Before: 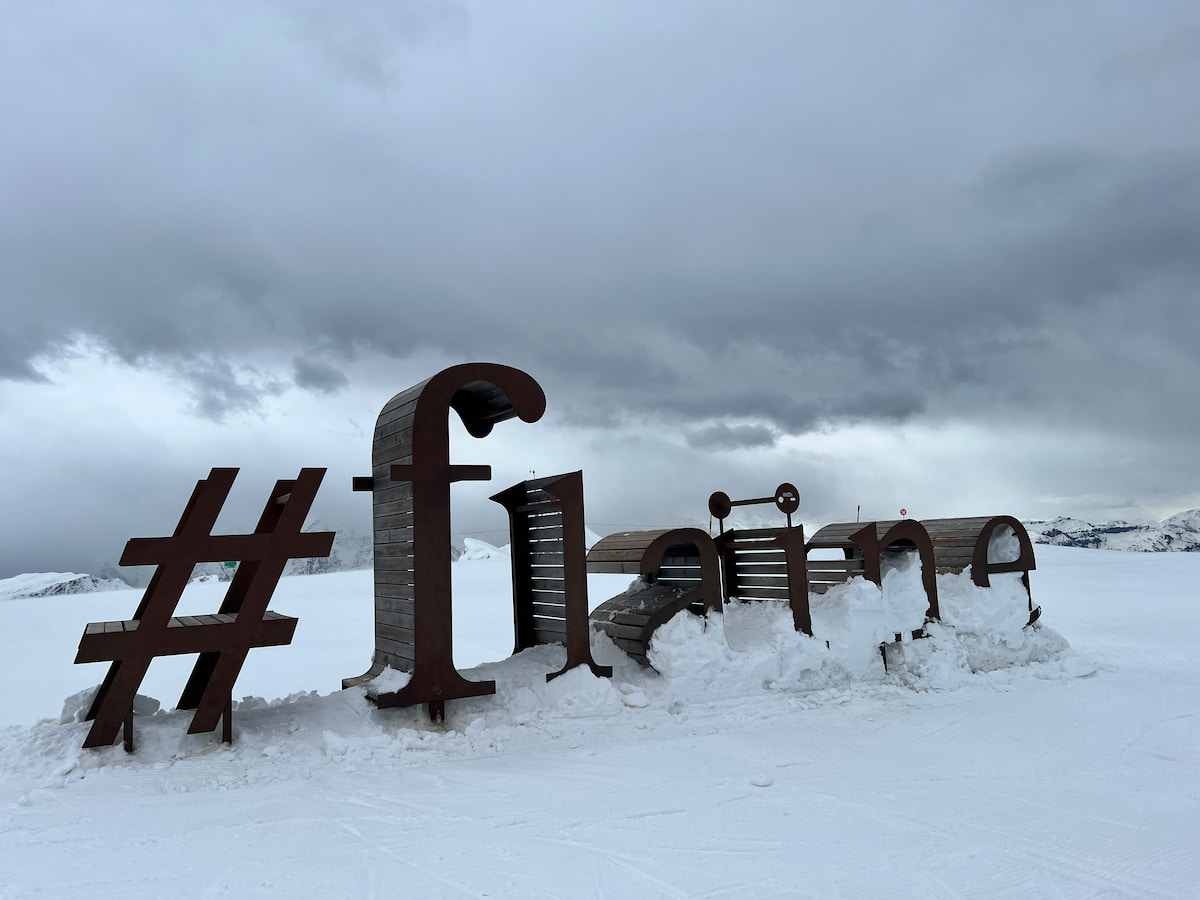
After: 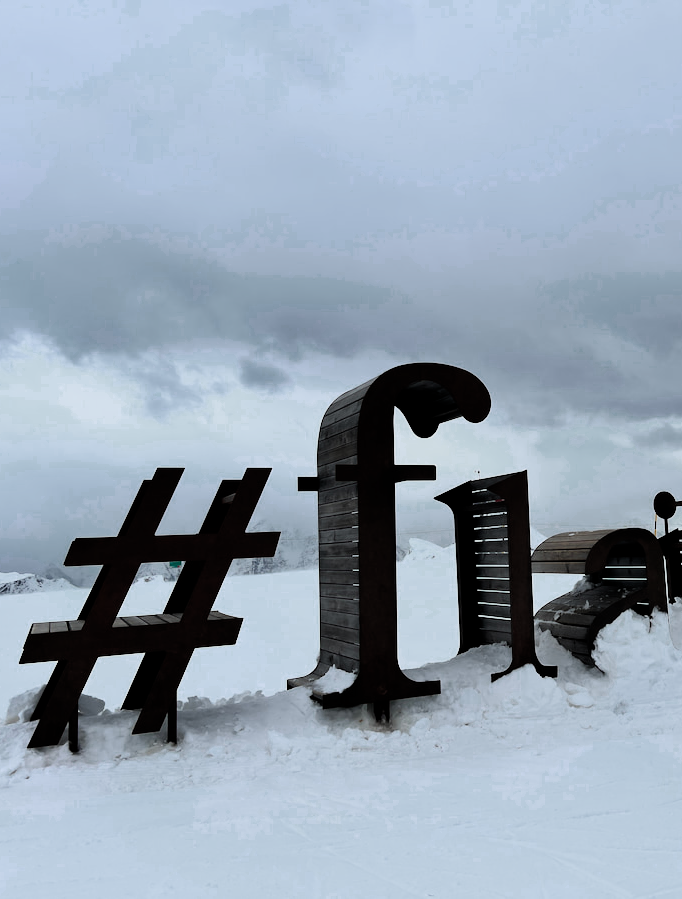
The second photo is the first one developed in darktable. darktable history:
crop: left 4.644%, right 38.515%
contrast brightness saturation: contrast 0.146, brightness 0.05
contrast equalizer: octaves 7, y [[0.5 ×4, 0.467, 0.376], [0.5 ×6], [0.5 ×6], [0 ×6], [0 ×6]]
color zones: curves: ch0 [(0.25, 0.5) (0.636, 0.25) (0.75, 0.5)]
filmic rgb: middle gray luminance 12.89%, black relative exposure -10.17 EV, white relative exposure 3.46 EV, target black luminance 0%, hardness 5.7, latitude 44.9%, contrast 1.229, highlights saturation mix 5.22%, shadows ↔ highlights balance 27.56%
